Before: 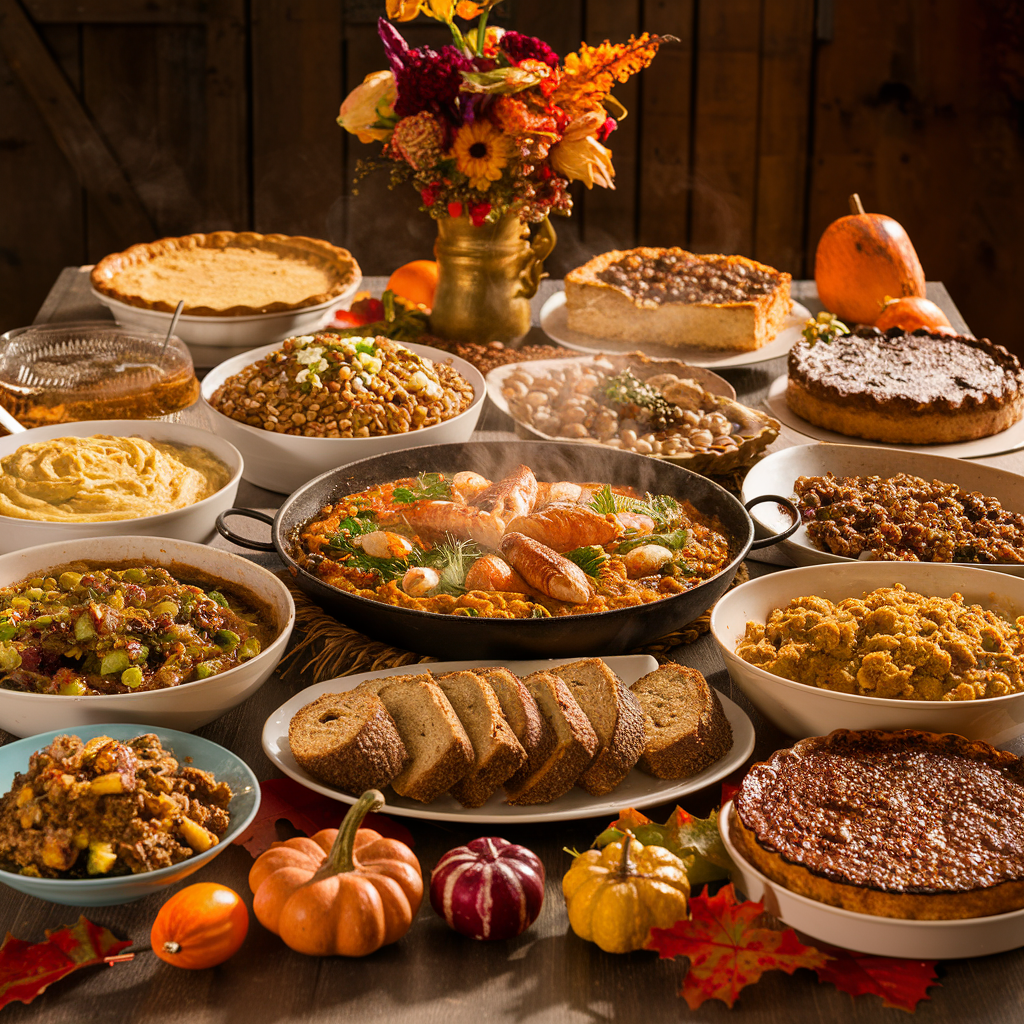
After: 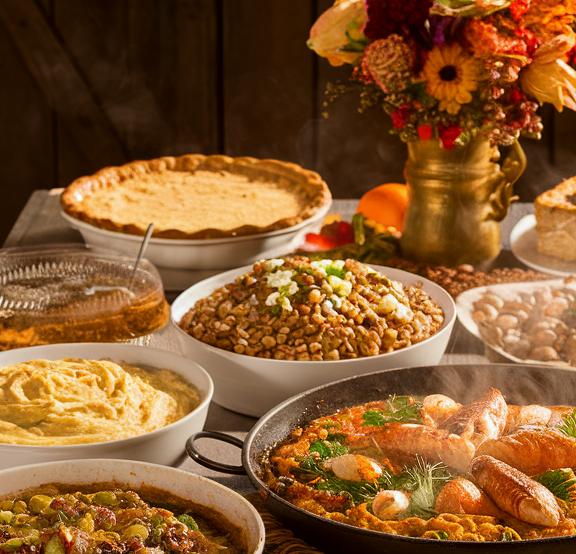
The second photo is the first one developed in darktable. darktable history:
crop and rotate: left 3.024%, top 7.547%, right 40.695%, bottom 38.296%
tone equalizer: on, module defaults
color correction: highlights a* -2.84, highlights b* -2.04, shadows a* 2.27, shadows b* 2.69
